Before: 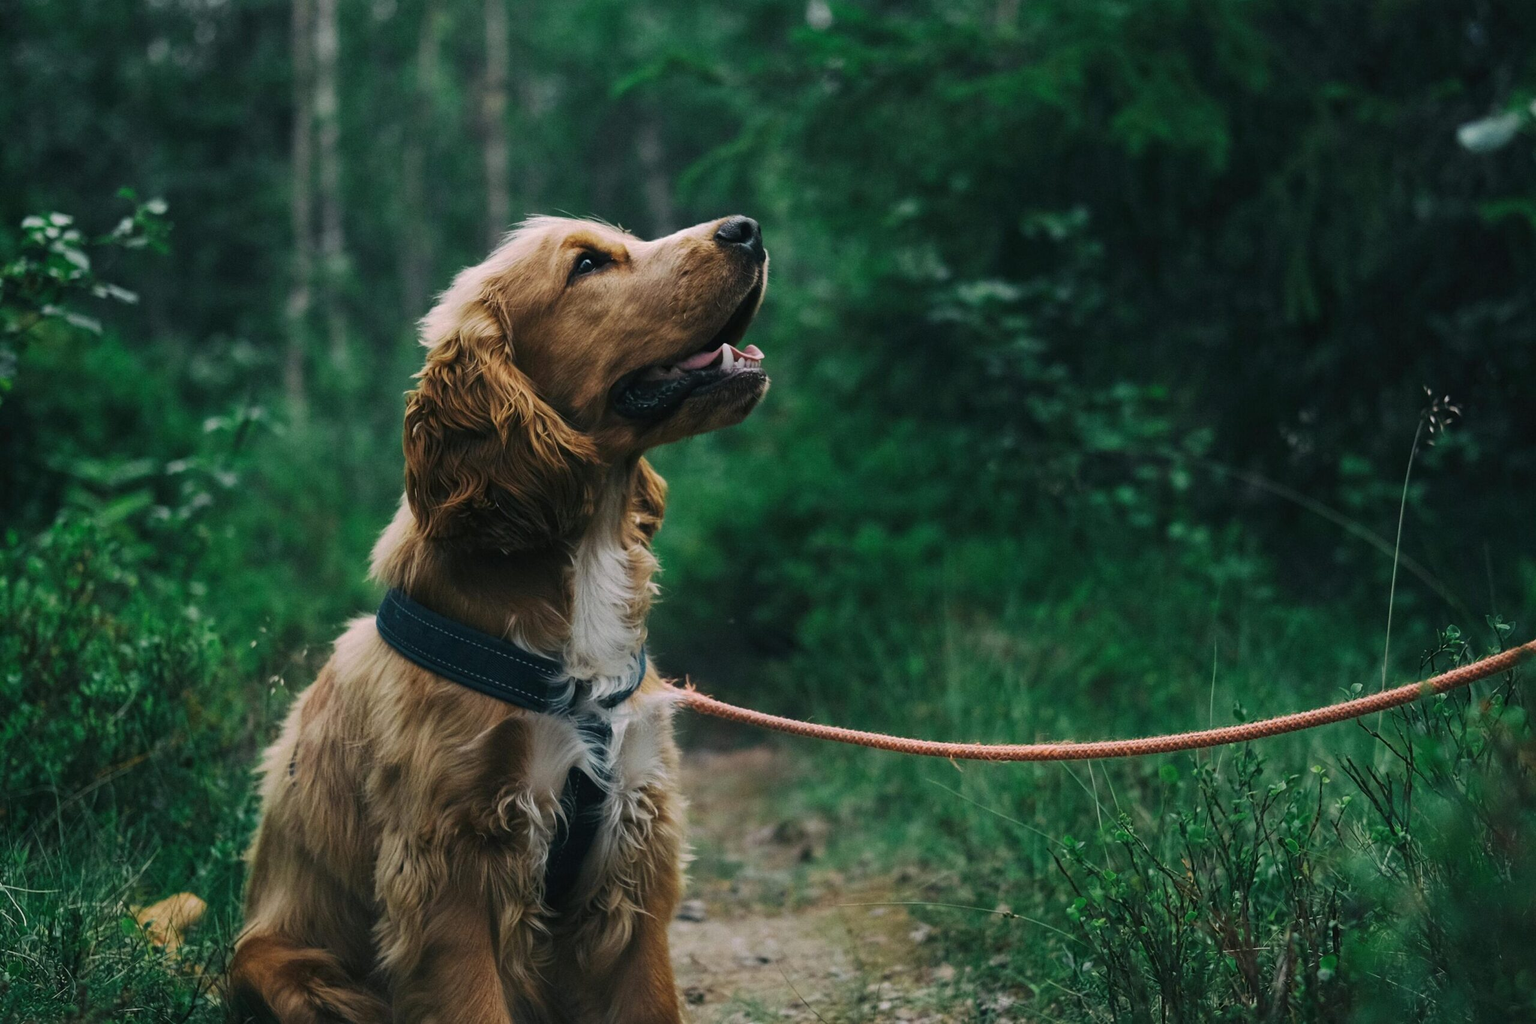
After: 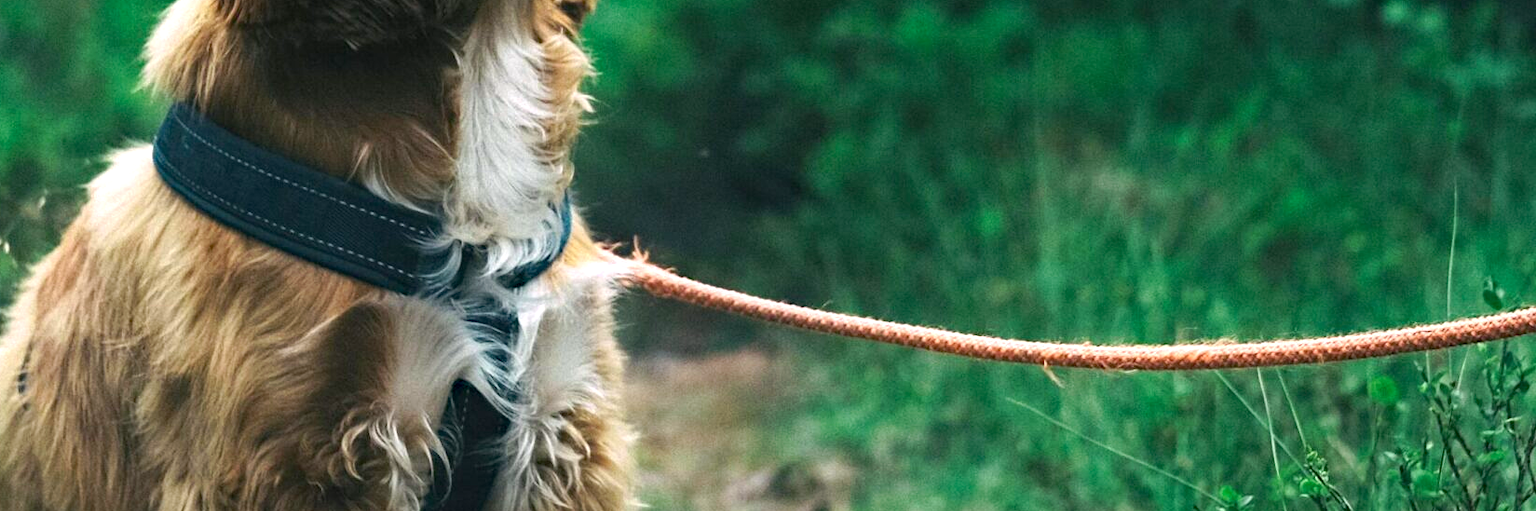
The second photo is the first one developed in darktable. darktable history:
haze removal: compatibility mode true, adaptive false
tone curve: curves: ch0 [(0, 0) (0.003, 0.003) (0.011, 0.011) (0.025, 0.025) (0.044, 0.044) (0.069, 0.068) (0.1, 0.098) (0.136, 0.134) (0.177, 0.175) (0.224, 0.221) (0.277, 0.273) (0.335, 0.33) (0.399, 0.393) (0.468, 0.461) (0.543, 0.546) (0.623, 0.625) (0.709, 0.711) (0.801, 0.802) (0.898, 0.898) (1, 1)], preserve colors none
exposure: exposure 1.073 EV, compensate exposure bias true, compensate highlight preservation false
crop: left 18.116%, top 51.036%, right 17.458%, bottom 16.794%
